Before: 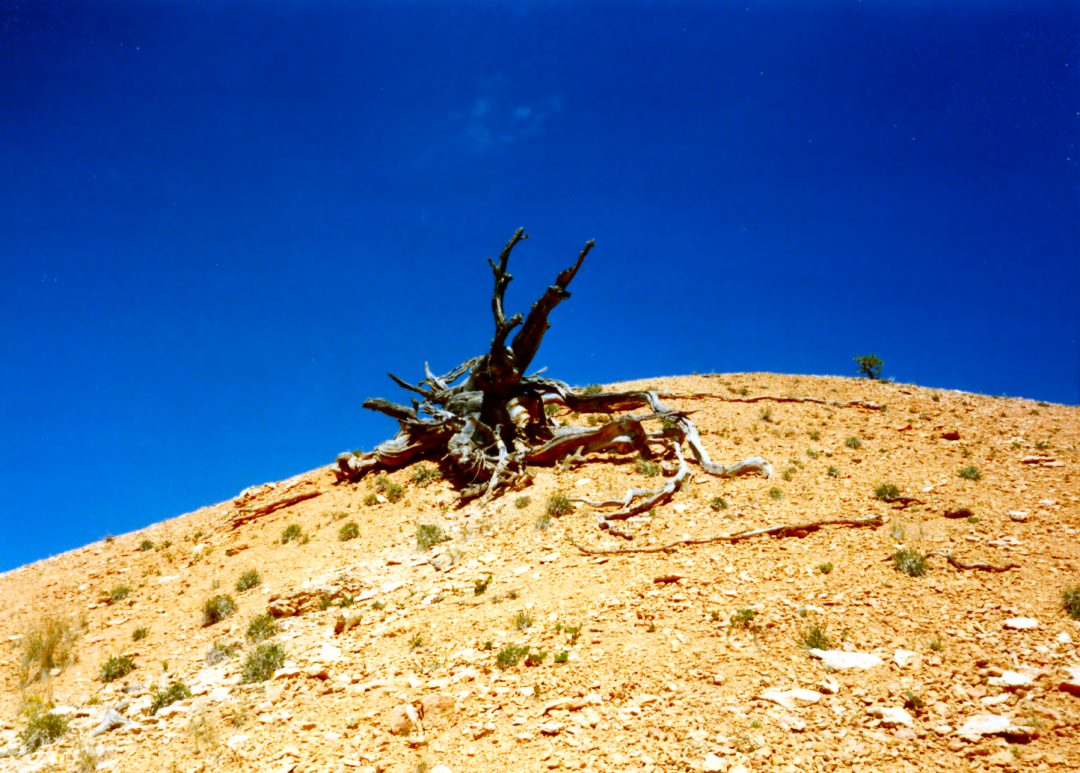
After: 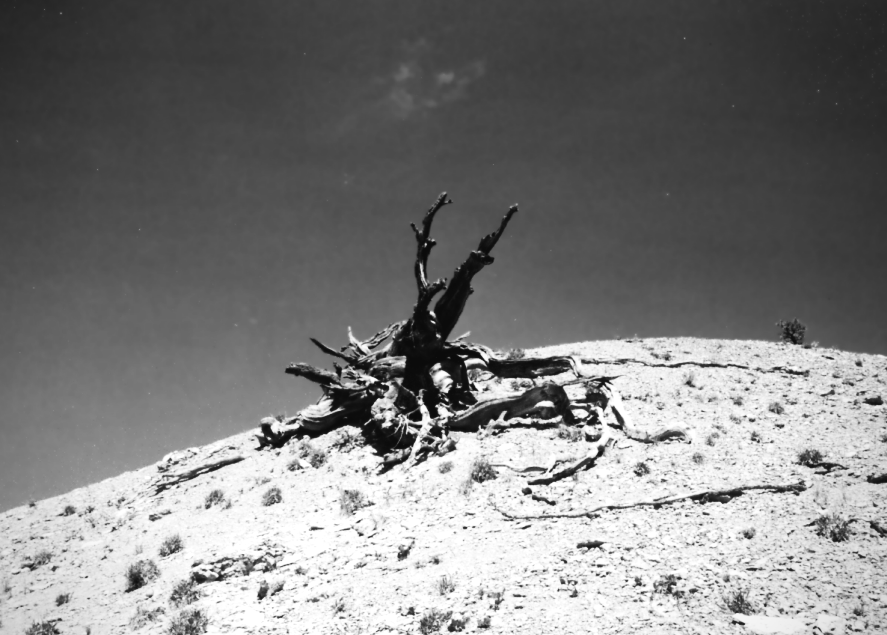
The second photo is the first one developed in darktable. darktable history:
rgb levels: levels [[0.01, 0.419, 0.839], [0, 0.5, 1], [0, 0.5, 1]]
crop and rotate: left 7.196%, top 4.574%, right 10.605%, bottom 13.178%
white balance: red 0.926, green 1.003, blue 1.133
contrast brightness saturation: contrast 0.28
exposure: black level correction -0.015, compensate highlight preservation false
vignetting: fall-off radius 60.92%
monochrome: on, module defaults
shadows and highlights: shadows 37.27, highlights -28.18, soften with gaussian
